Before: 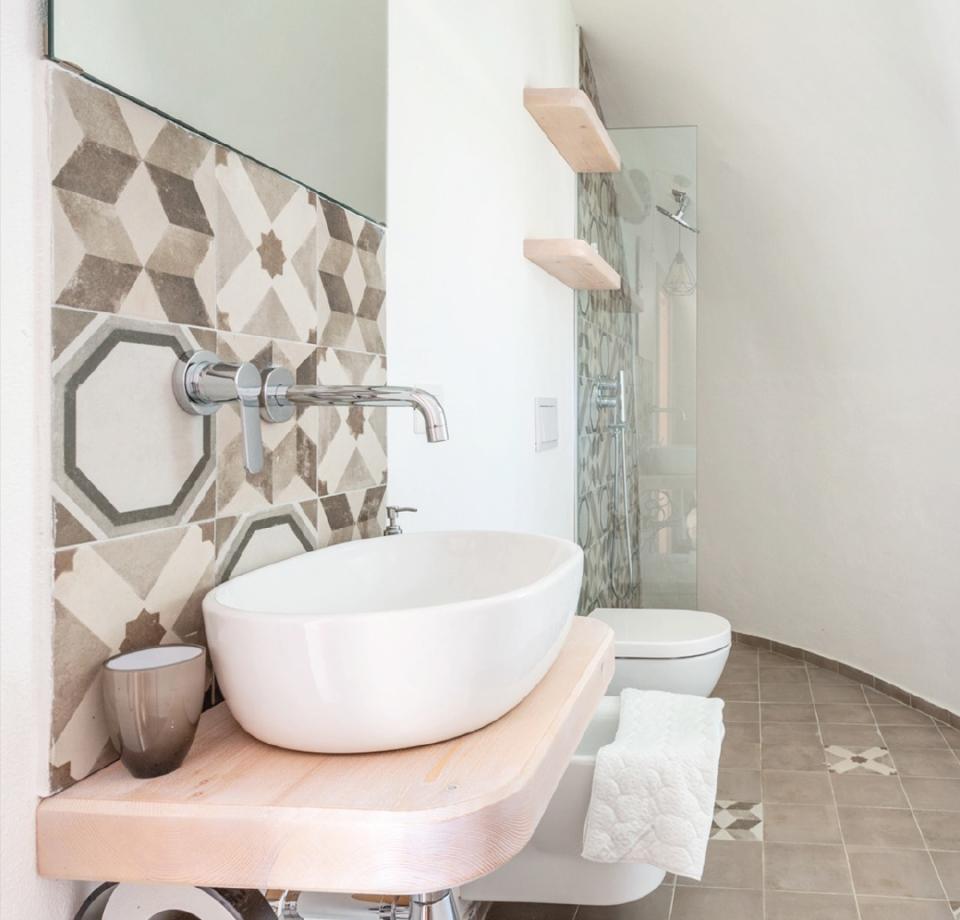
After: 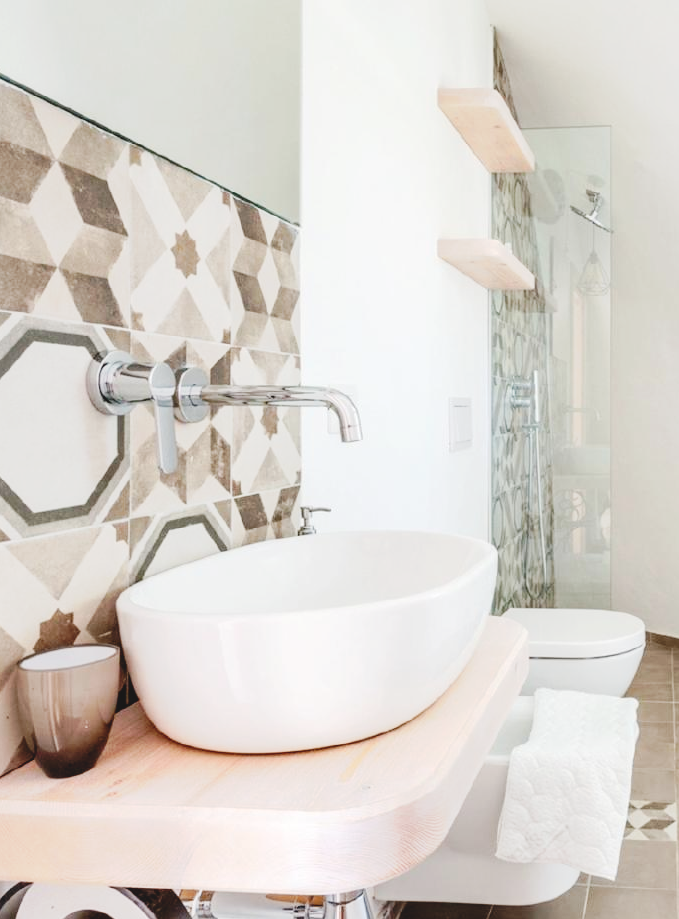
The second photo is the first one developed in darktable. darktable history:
crop and rotate: left 9.061%, right 20.142%
tone curve: curves: ch0 [(0, 0) (0.003, 0.075) (0.011, 0.079) (0.025, 0.079) (0.044, 0.082) (0.069, 0.085) (0.1, 0.089) (0.136, 0.096) (0.177, 0.105) (0.224, 0.14) (0.277, 0.202) (0.335, 0.304) (0.399, 0.417) (0.468, 0.521) (0.543, 0.636) (0.623, 0.726) (0.709, 0.801) (0.801, 0.878) (0.898, 0.927) (1, 1)], preserve colors none
